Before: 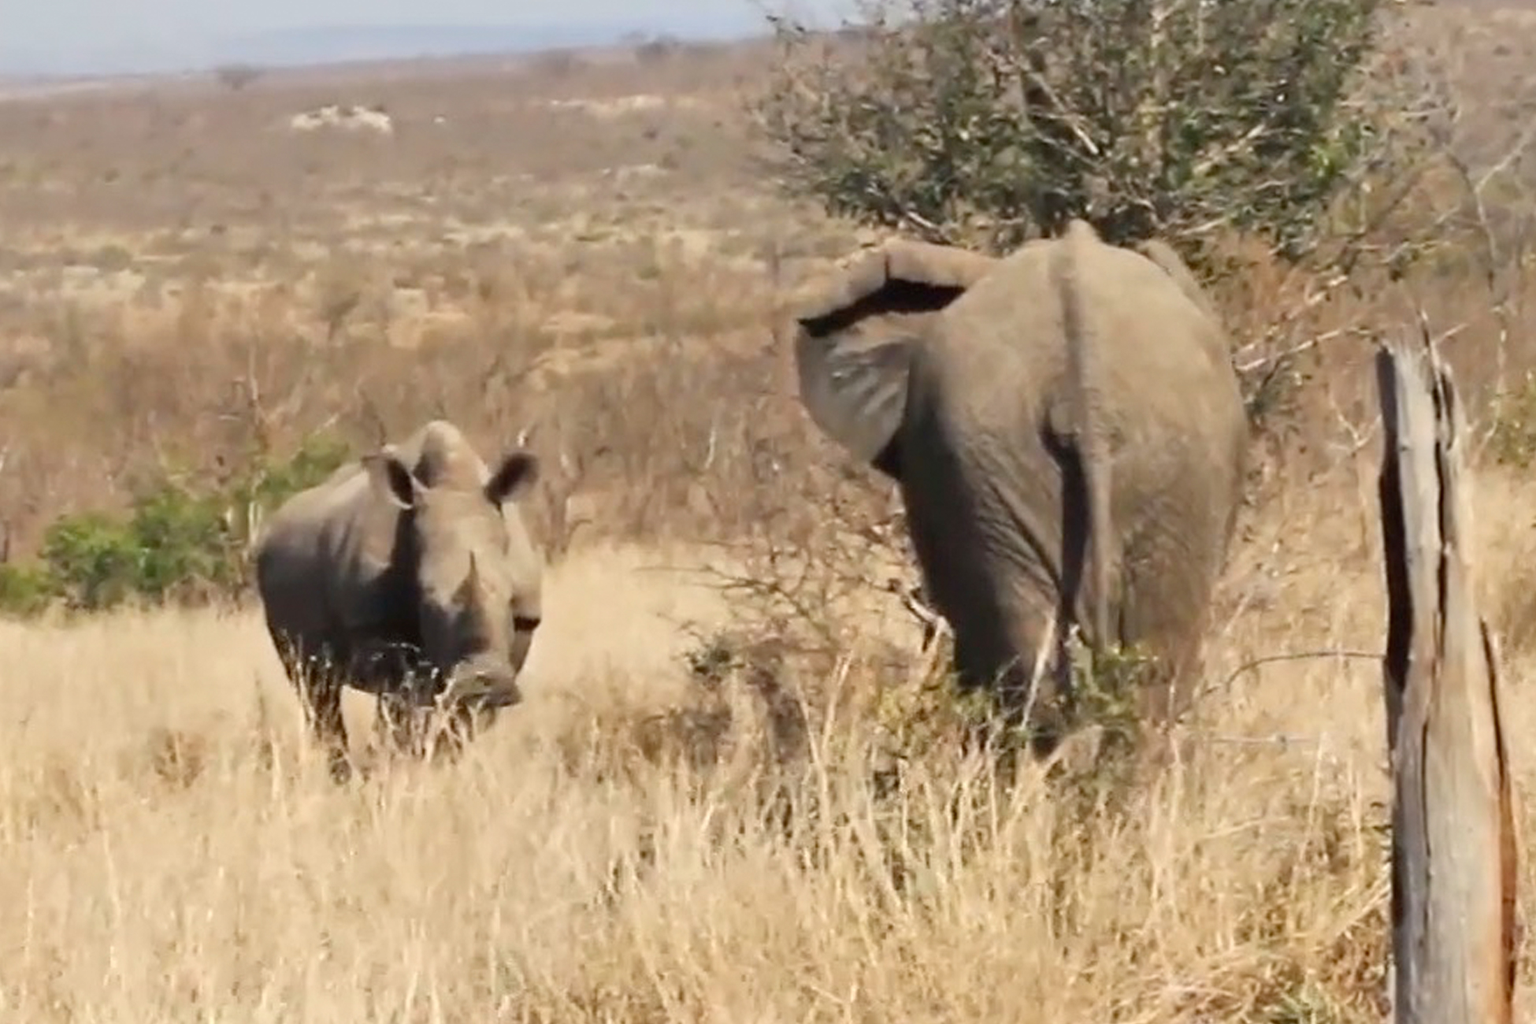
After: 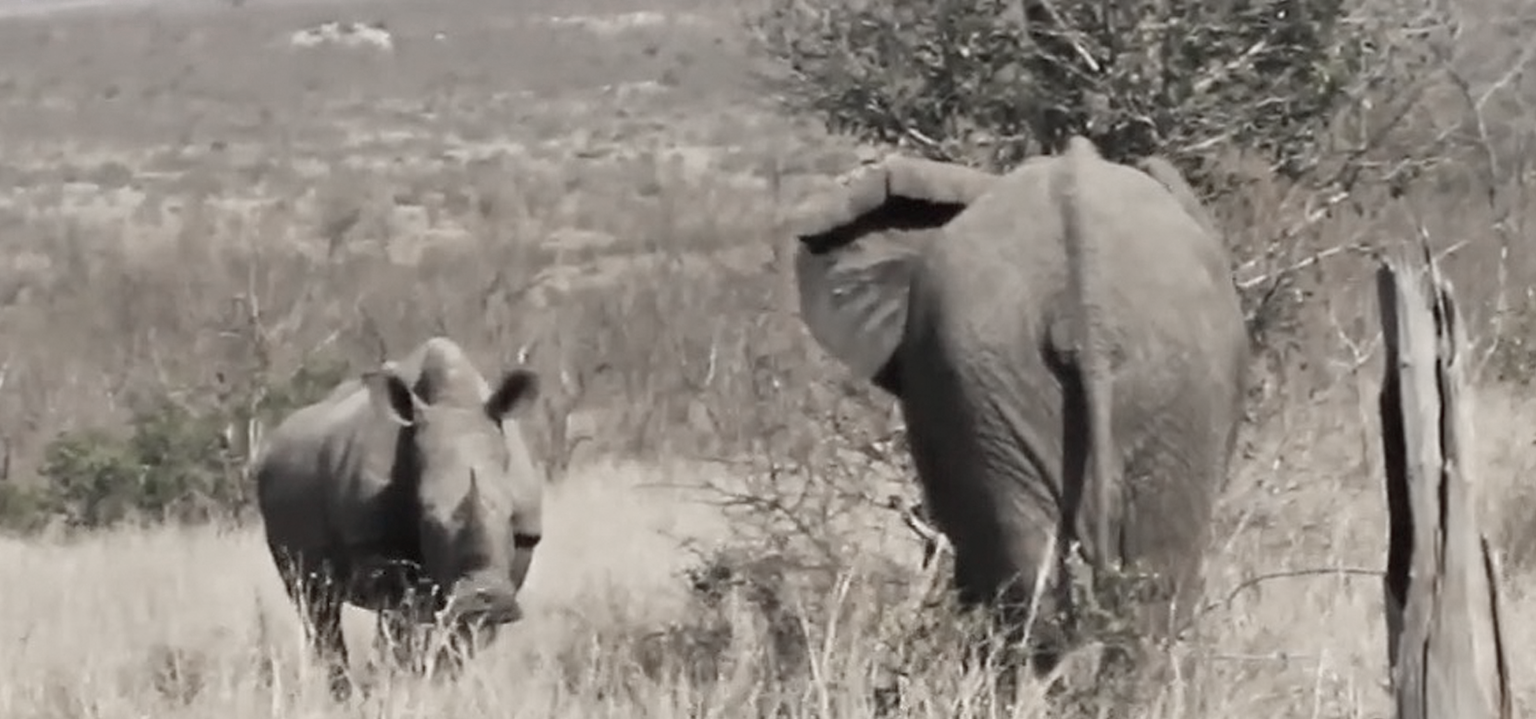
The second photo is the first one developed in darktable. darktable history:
crop and rotate: top 8.253%, bottom 21.491%
color zones: curves: ch0 [(0, 0.613) (0.01, 0.613) (0.245, 0.448) (0.498, 0.529) (0.642, 0.665) (0.879, 0.777) (0.99, 0.613)]; ch1 [(0, 0.272) (0.219, 0.127) (0.724, 0.346)]
